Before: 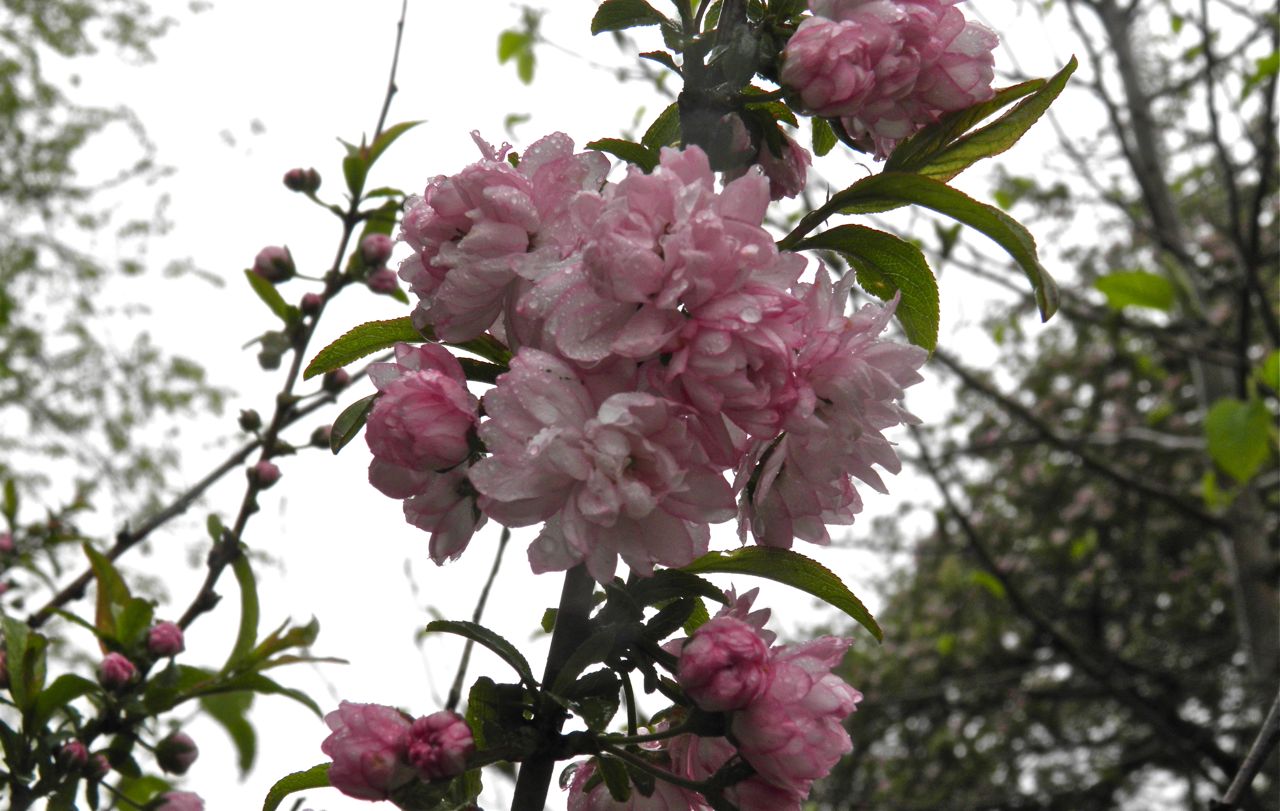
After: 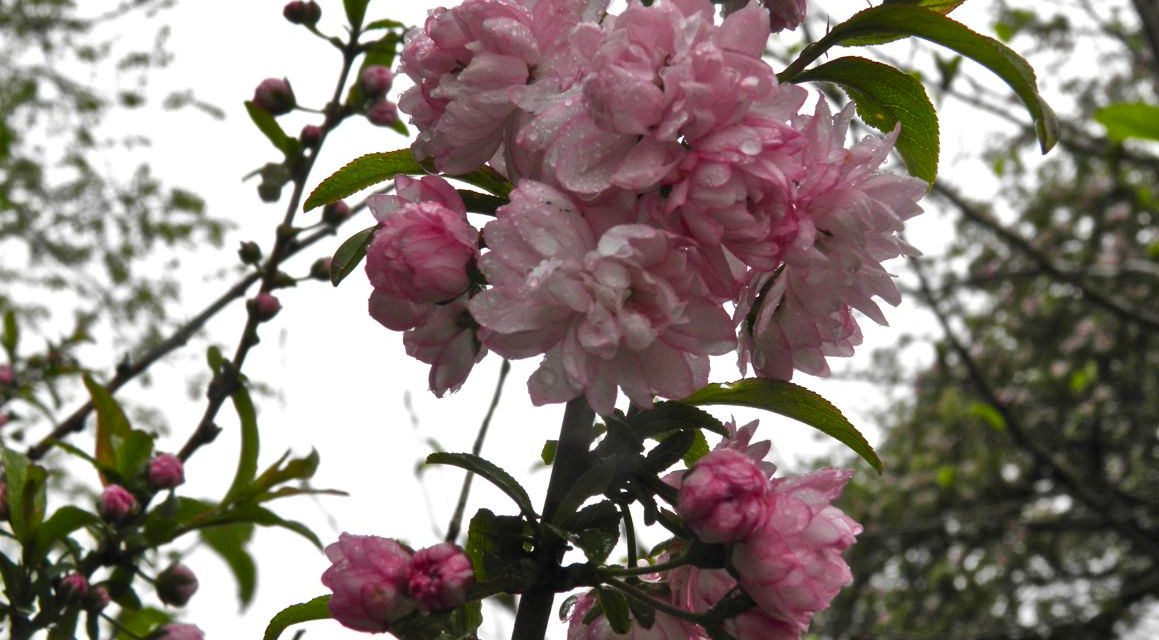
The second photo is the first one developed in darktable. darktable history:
contrast brightness saturation: contrast 0.043, saturation 0.156
crop: top 20.72%, right 9.436%, bottom 0.261%
levels: mode automatic, levels [0.514, 0.759, 1]
shadows and highlights: low approximation 0.01, soften with gaussian
